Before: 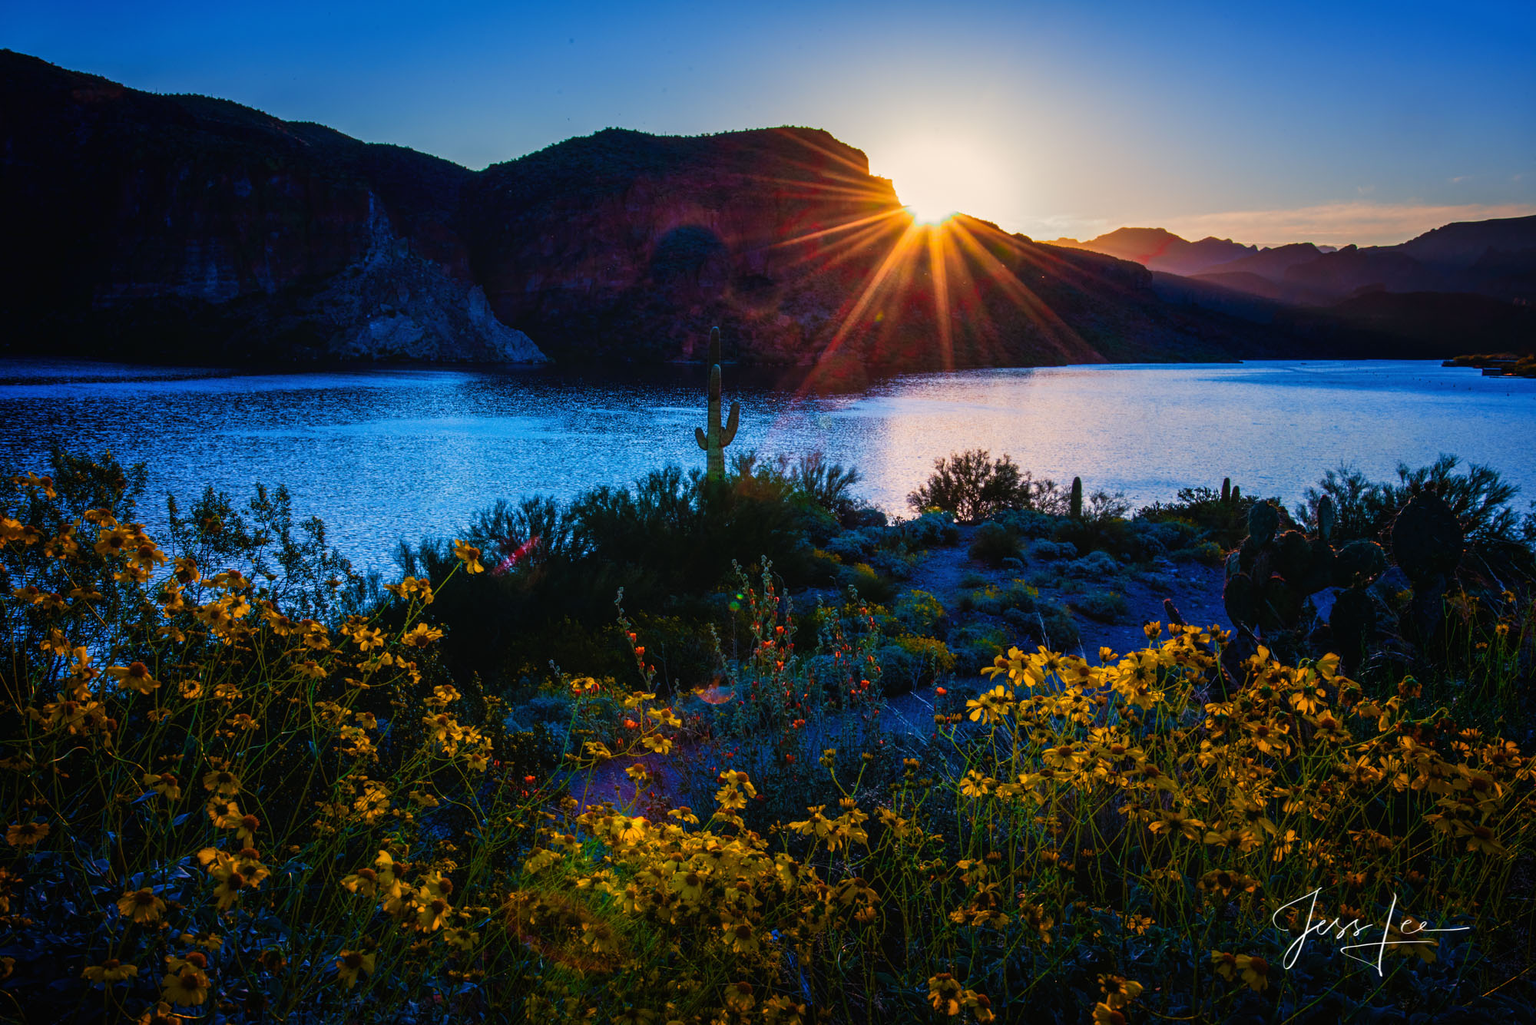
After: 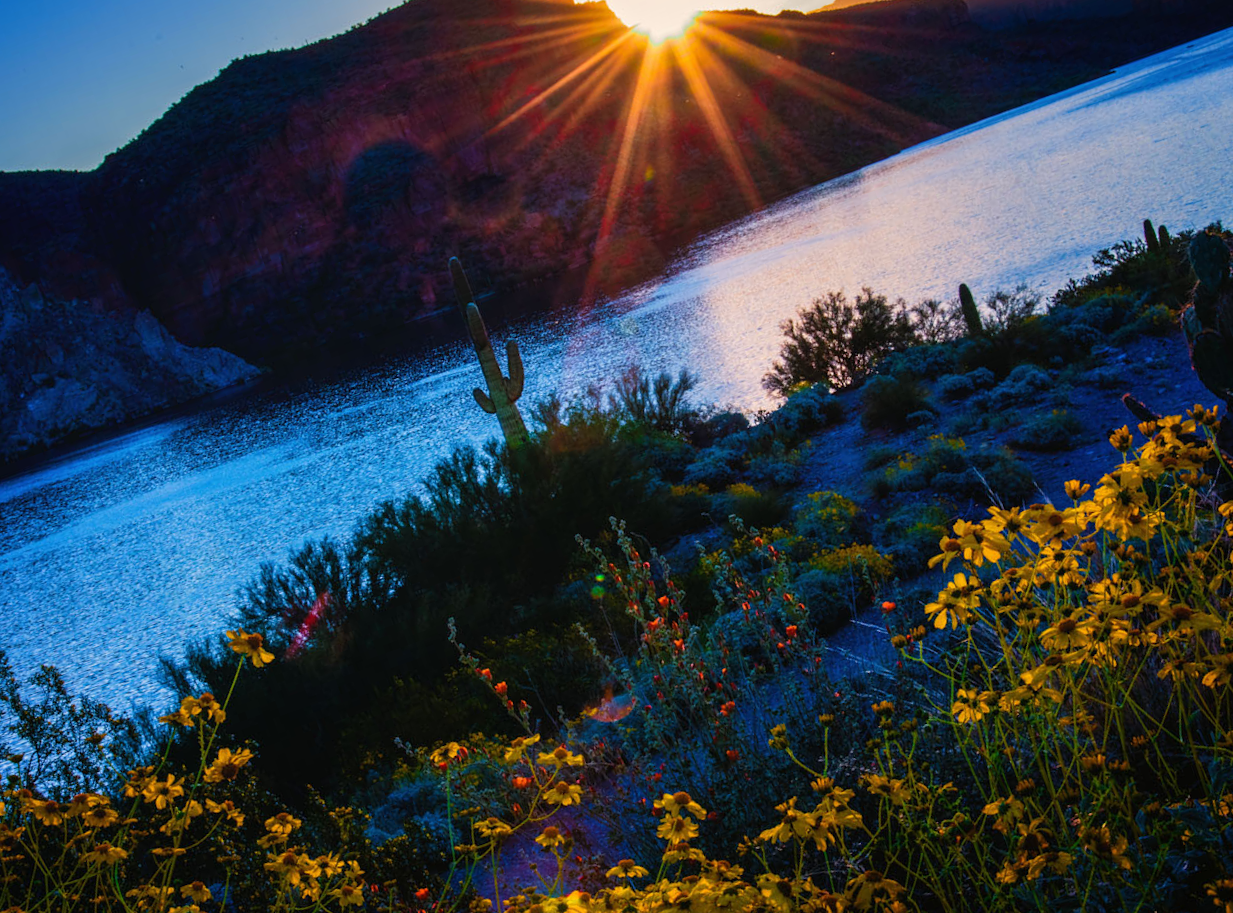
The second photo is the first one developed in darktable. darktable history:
crop and rotate: angle 19.56°, left 6.869%, right 4.085%, bottom 1.183%
